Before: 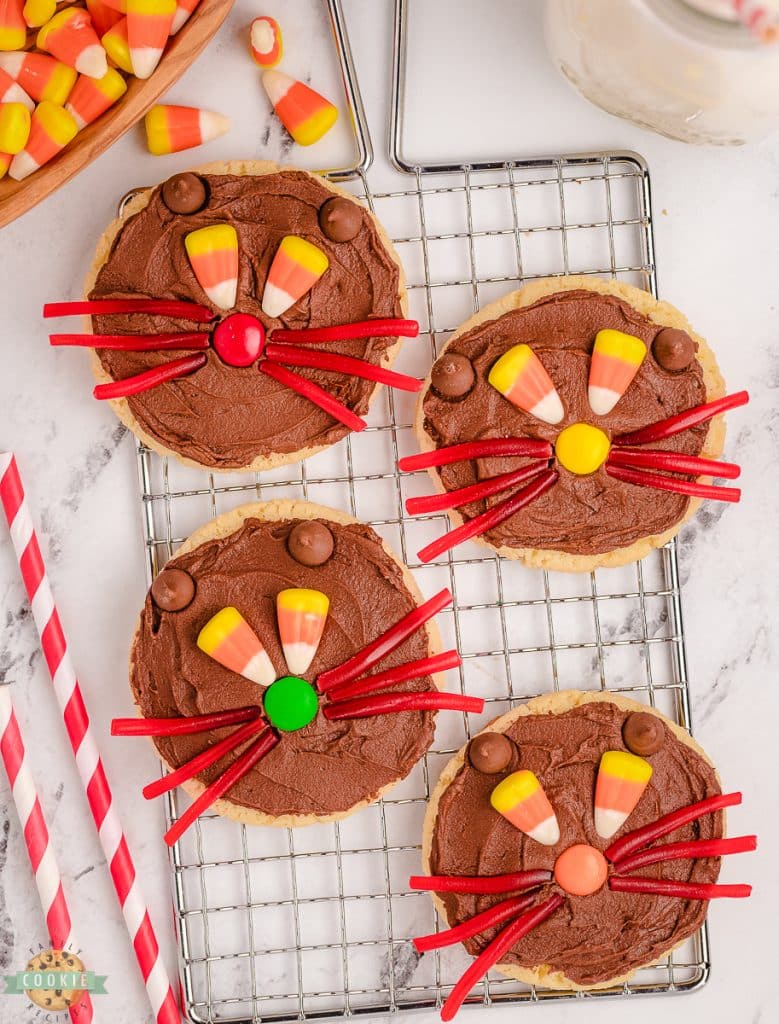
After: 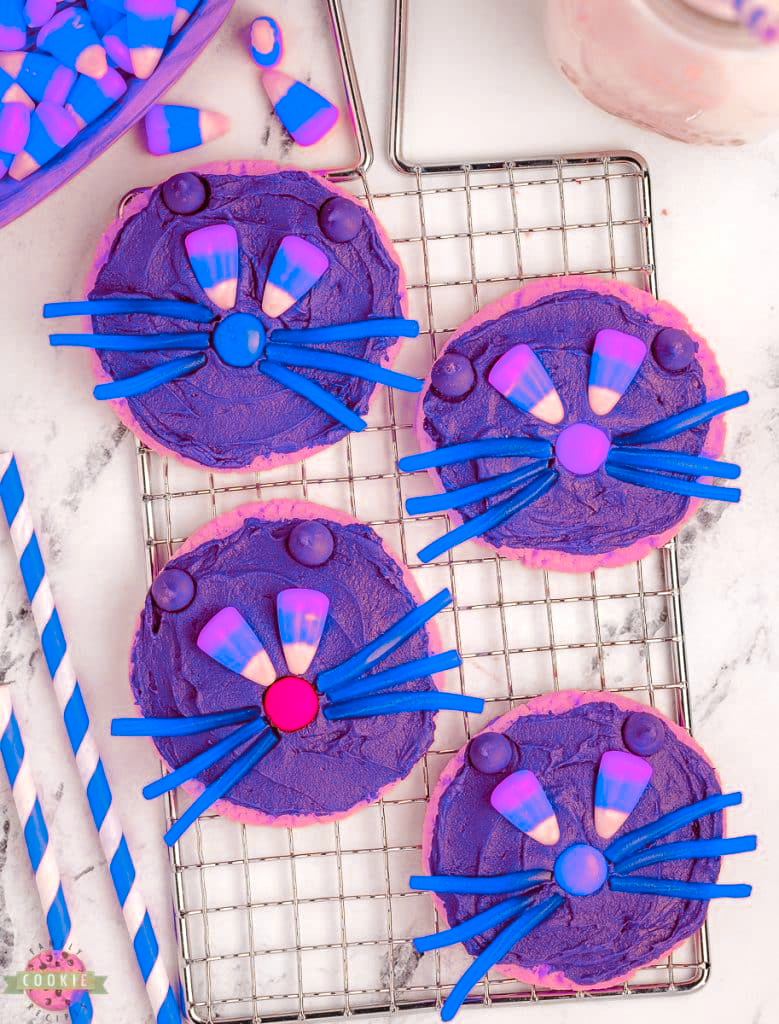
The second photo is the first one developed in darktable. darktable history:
base curve: curves: ch0 [(0, 0) (0.989, 0.992)], preserve colors none
color zones: curves: ch0 [(0.826, 0.353)]; ch1 [(0.242, 0.647) (0.889, 0.342)]; ch2 [(0.246, 0.089) (0.969, 0.068)]
exposure: exposure 0.29 EV, compensate highlight preservation false
